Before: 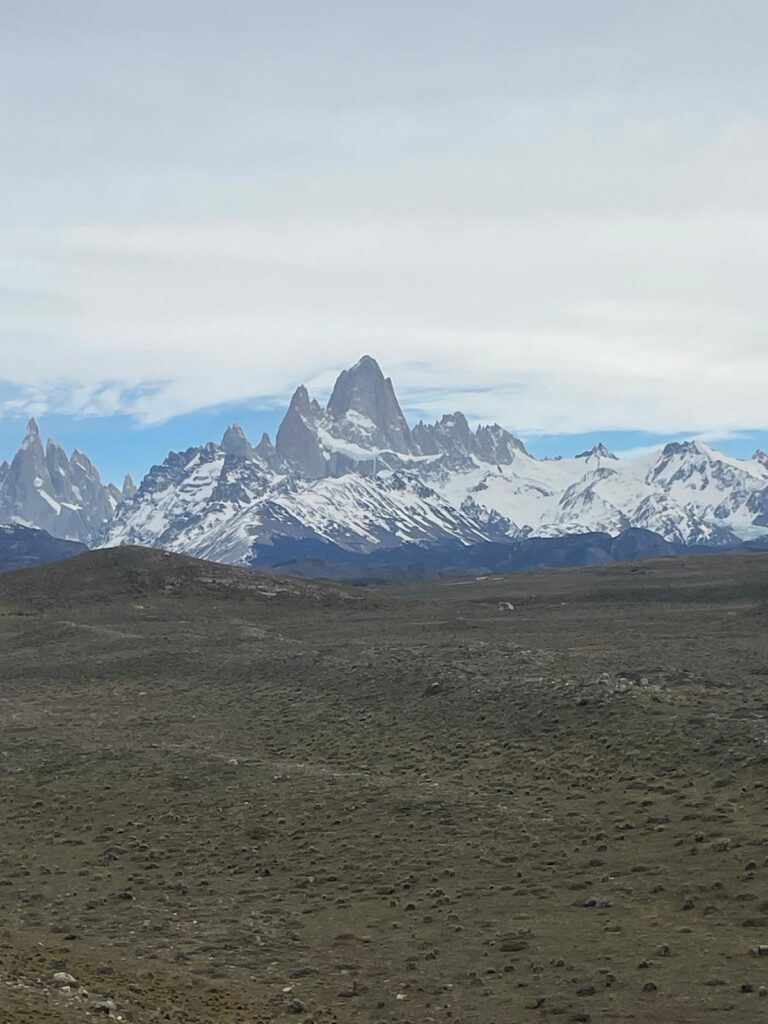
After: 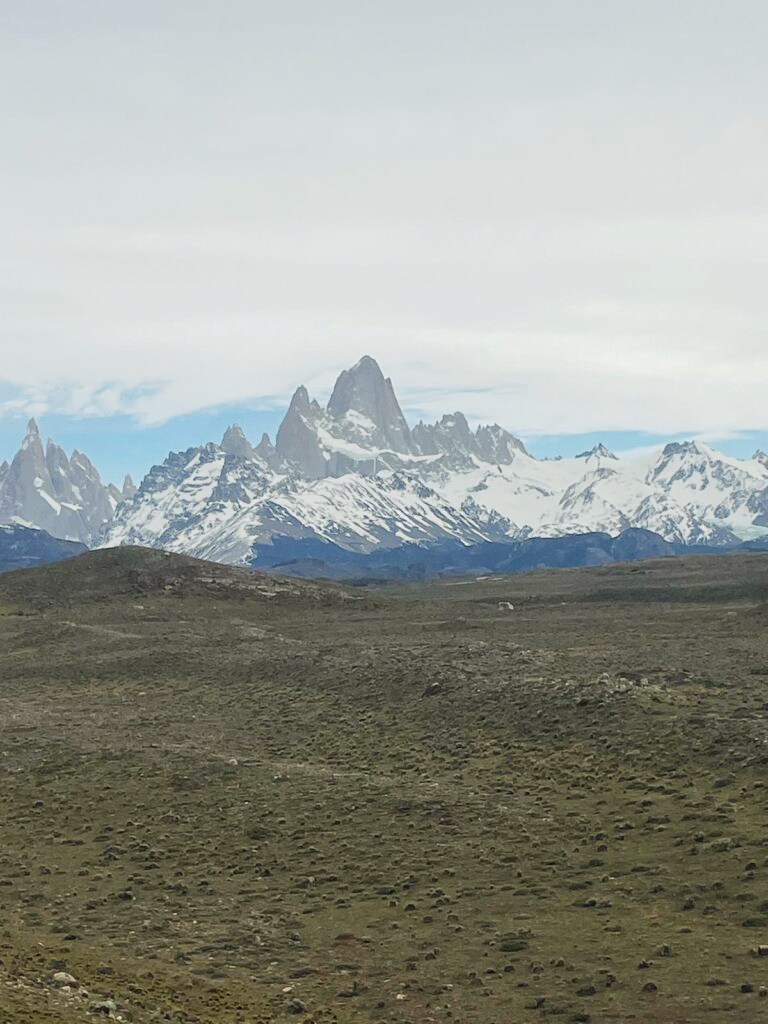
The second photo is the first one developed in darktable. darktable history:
tone curve: curves: ch0 [(0, 0) (0.003, 0.031) (0.011, 0.041) (0.025, 0.054) (0.044, 0.06) (0.069, 0.083) (0.1, 0.108) (0.136, 0.135) (0.177, 0.179) (0.224, 0.231) (0.277, 0.294) (0.335, 0.378) (0.399, 0.463) (0.468, 0.552) (0.543, 0.627) (0.623, 0.694) (0.709, 0.776) (0.801, 0.849) (0.898, 0.905) (1, 1)], preserve colors none
rgb curve: curves: ch2 [(0, 0) (0.567, 0.512) (1, 1)], mode RGB, independent channels
